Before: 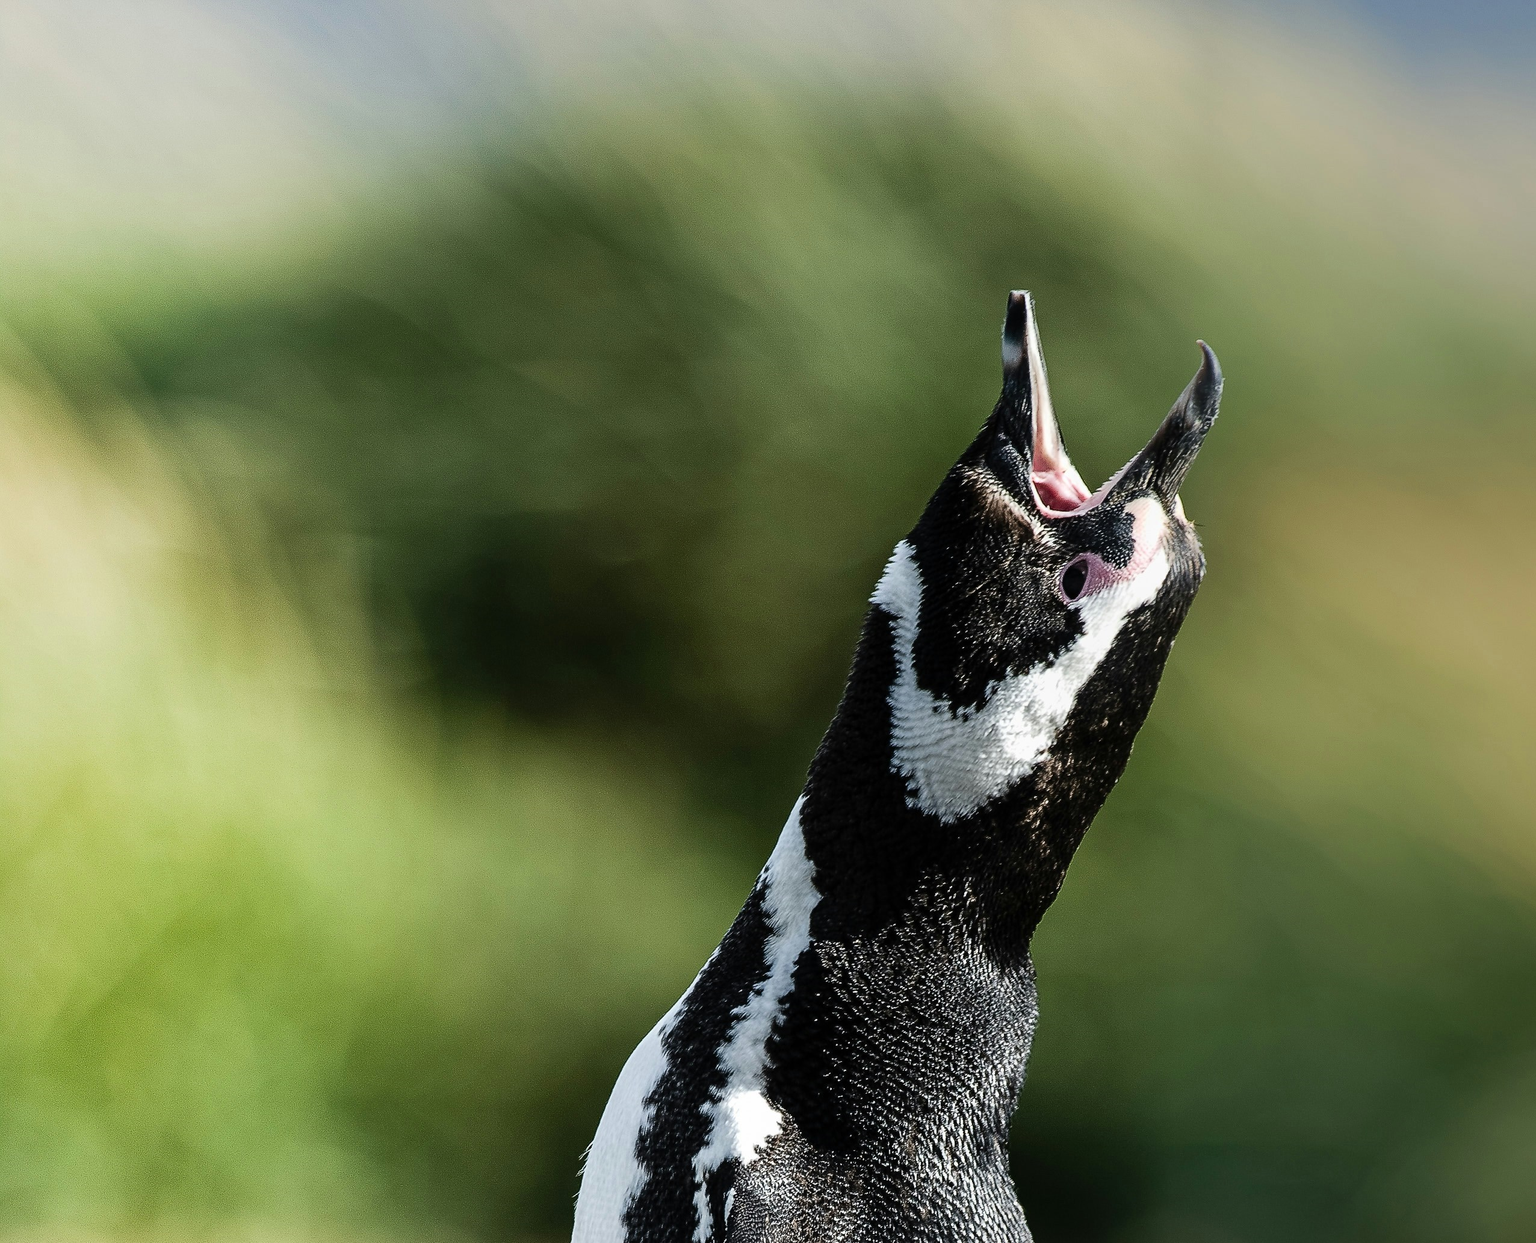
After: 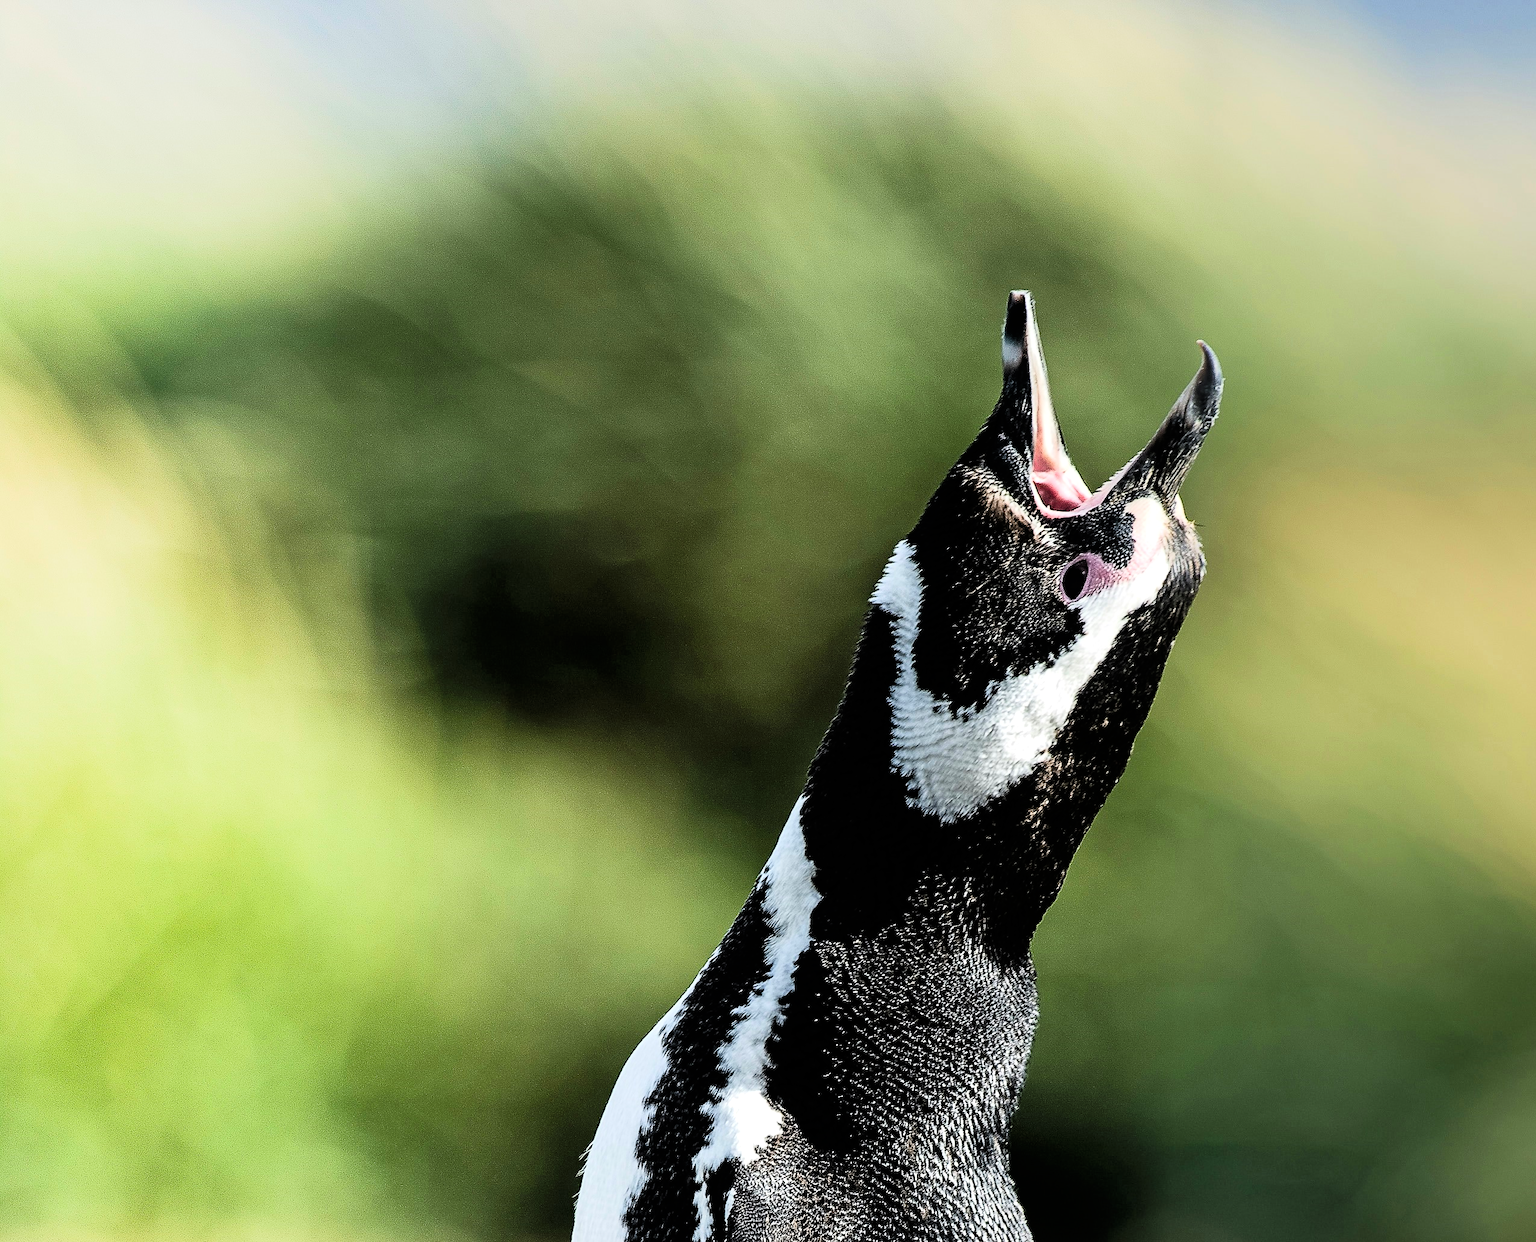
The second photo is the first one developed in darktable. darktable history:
exposure: exposure 0.128 EV, compensate highlight preservation false
tone curve: curves: ch0 [(0, 0) (0.082, 0.02) (0.129, 0.078) (0.275, 0.301) (0.67, 0.809) (1, 1)], color space Lab, linked channels, preserve colors none
